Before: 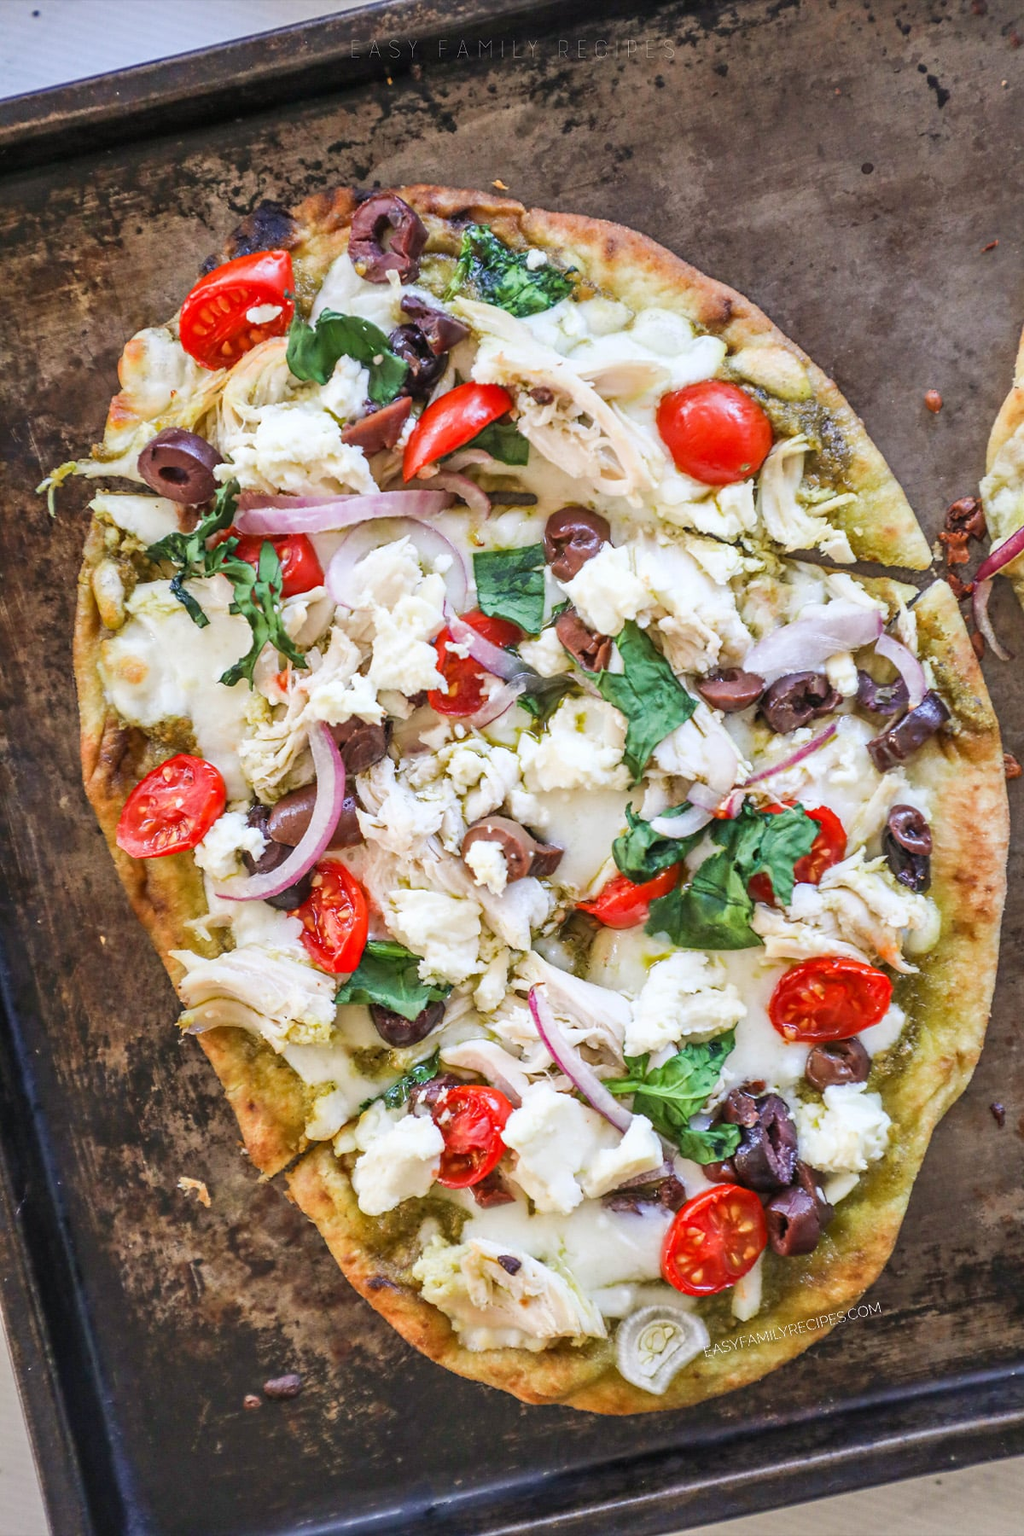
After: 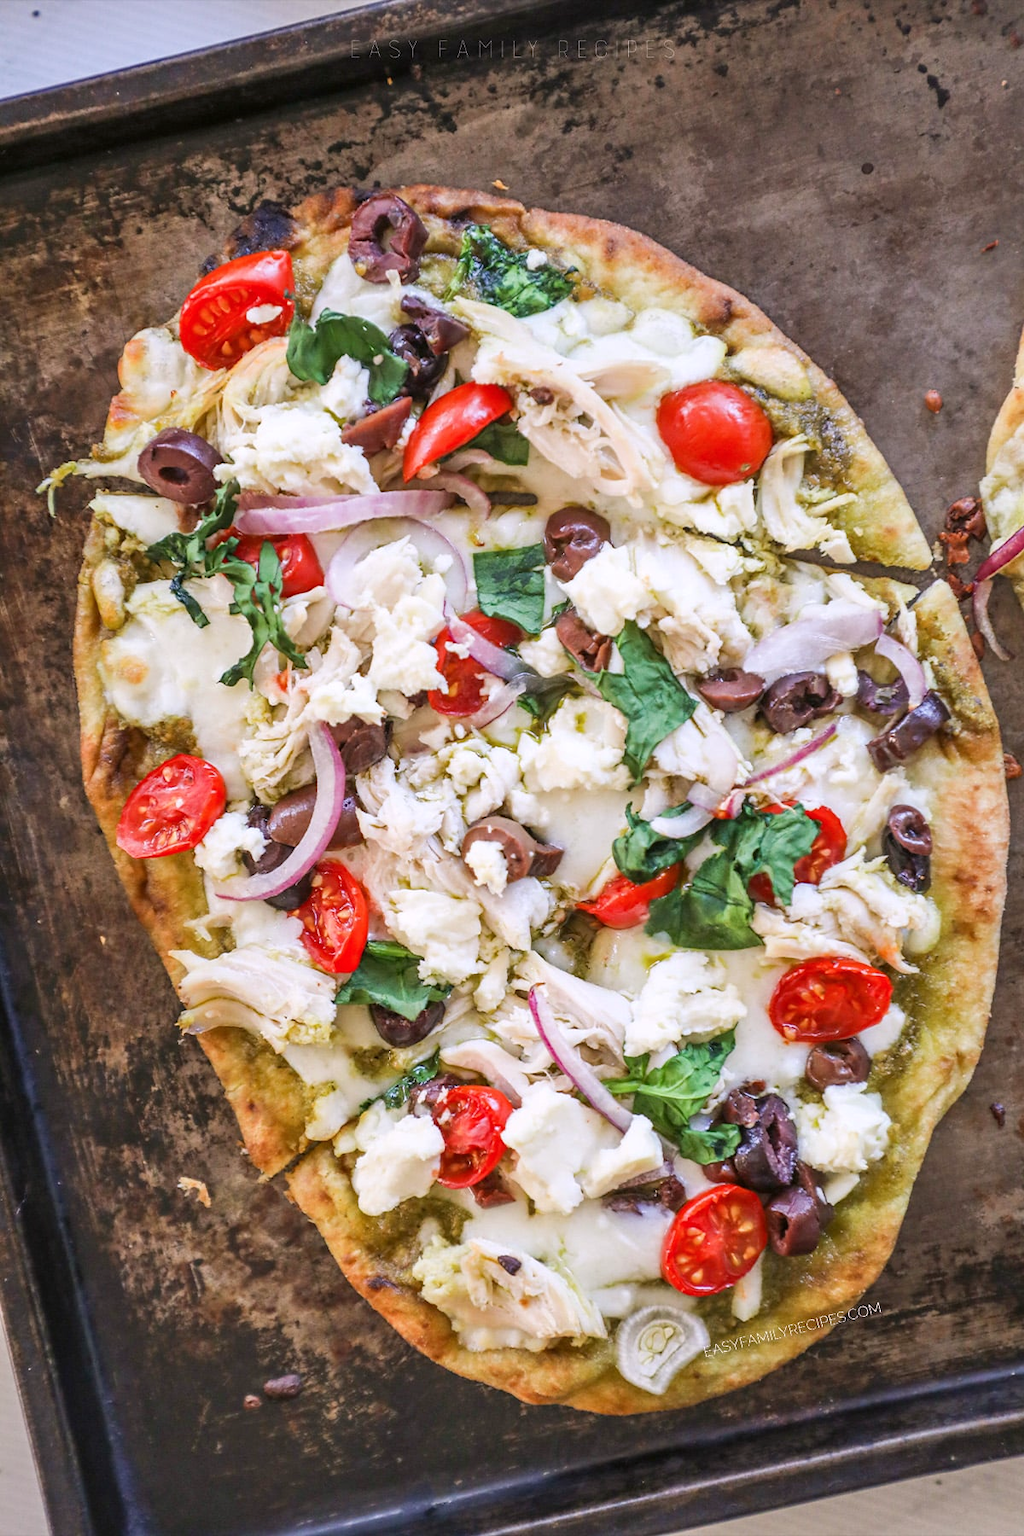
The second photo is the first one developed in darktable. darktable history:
color correction: highlights a* 3.14, highlights b* -1.59, shadows a* -0.109, shadows b* 1.9, saturation 0.981
